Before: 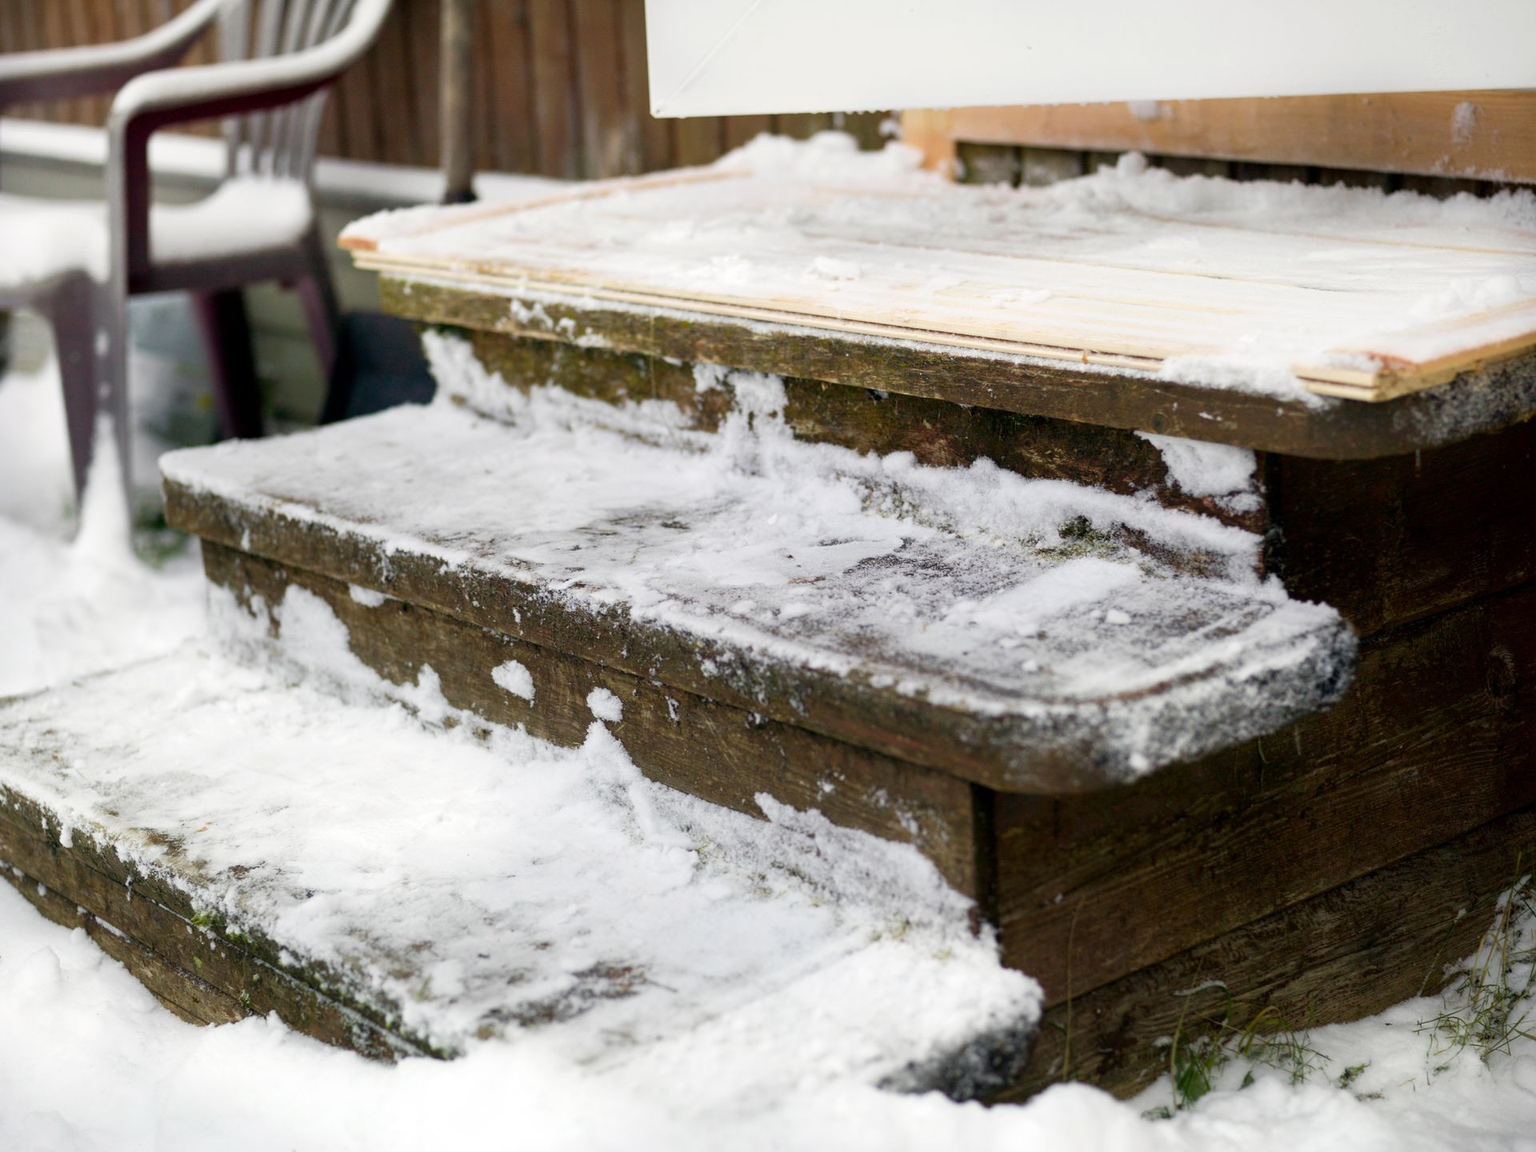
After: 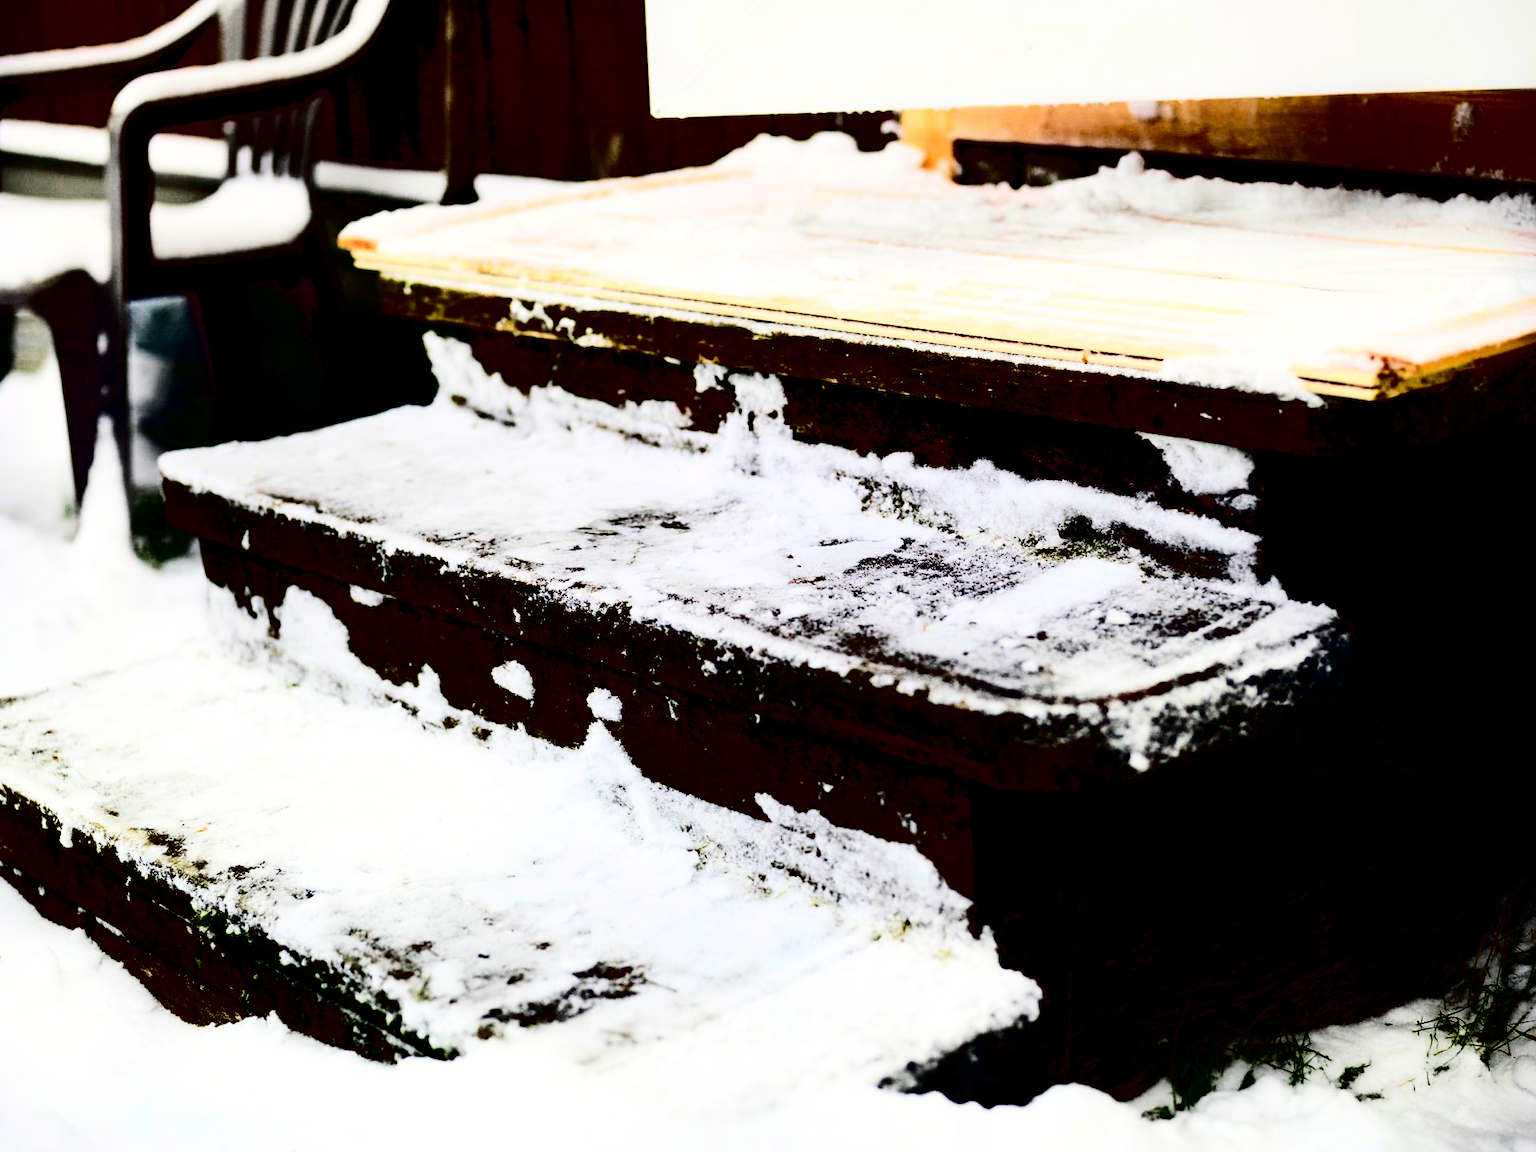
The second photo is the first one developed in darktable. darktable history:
rgb levels: levels [[0.034, 0.472, 0.904], [0, 0.5, 1], [0, 0.5, 1]]
contrast brightness saturation: contrast 0.77, brightness -1, saturation 1
